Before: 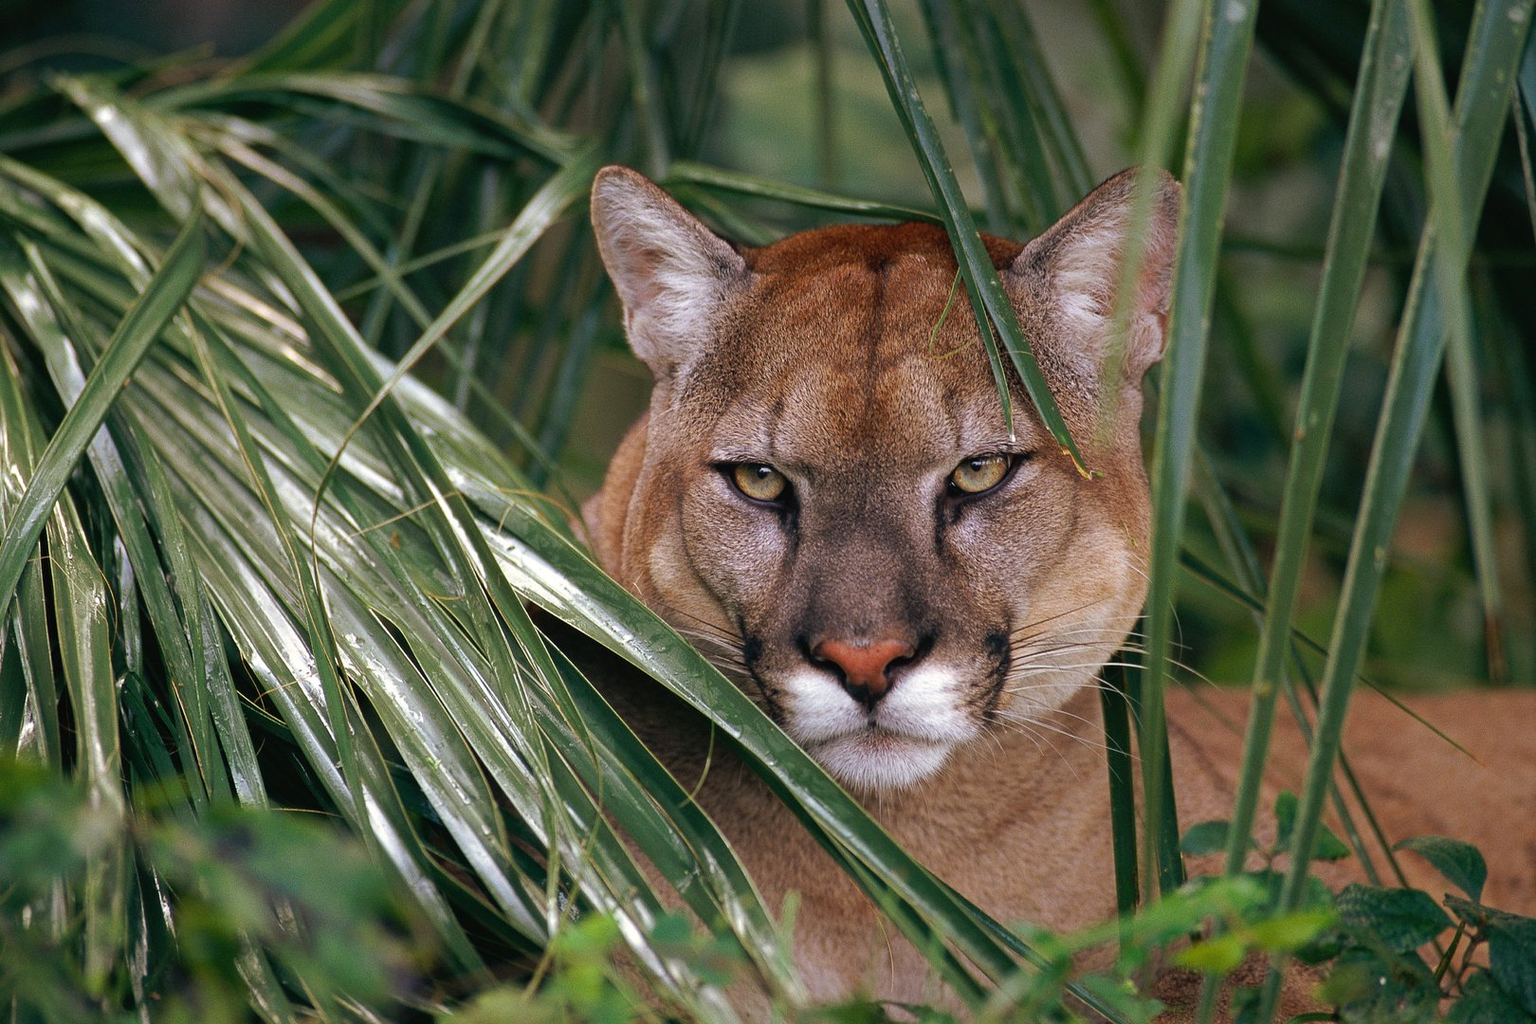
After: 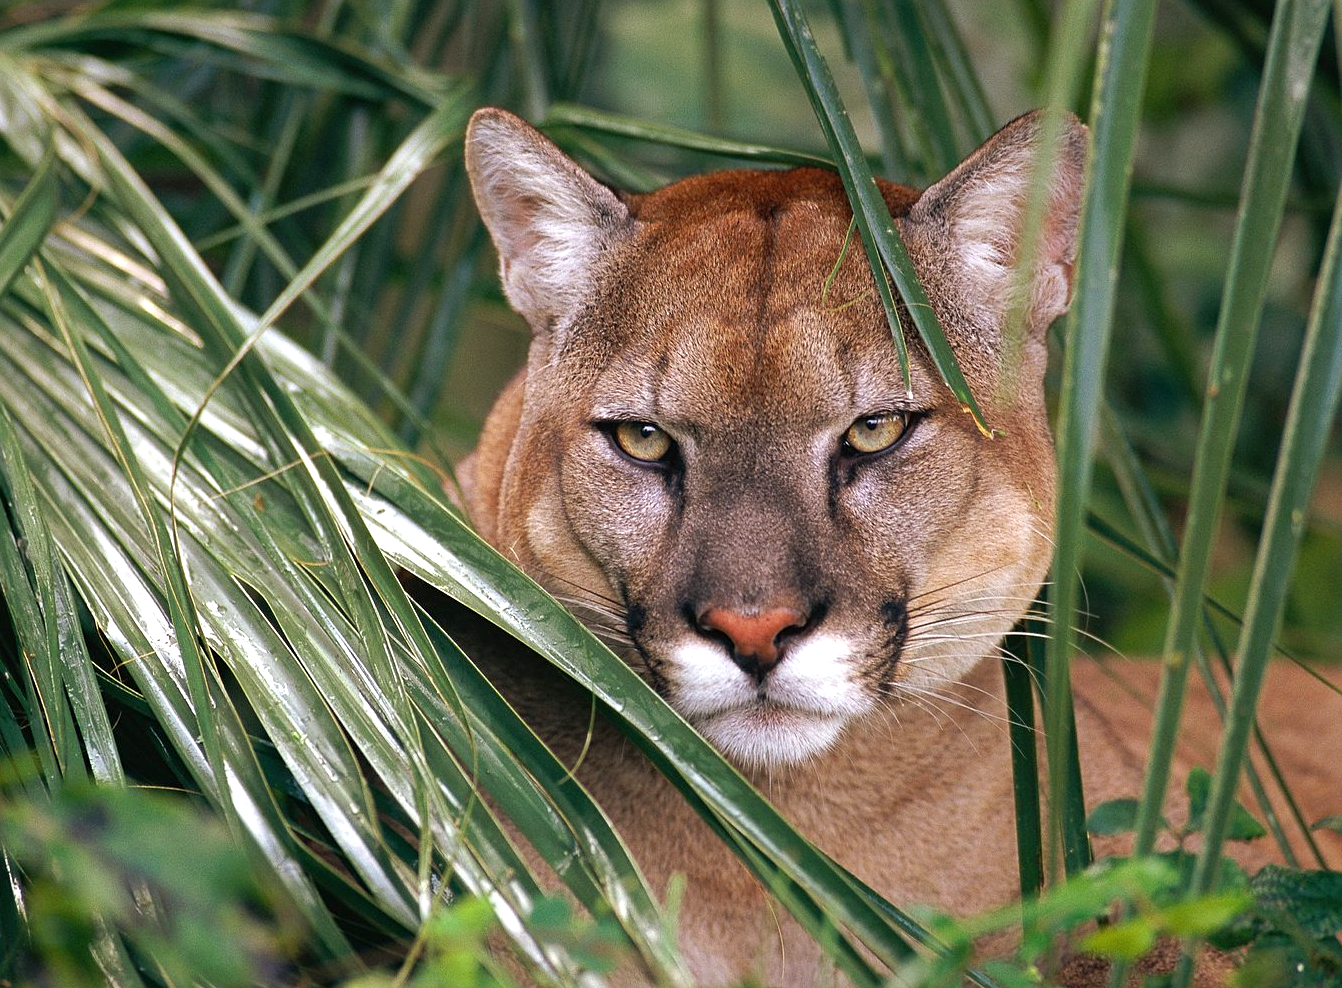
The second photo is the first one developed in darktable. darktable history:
exposure: black level correction 0.001, exposure 0.5 EV, compensate exposure bias true, compensate highlight preservation false
crop: left 9.807%, top 6.259%, right 7.334%, bottom 2.177%
sharpen: amount 0.2
